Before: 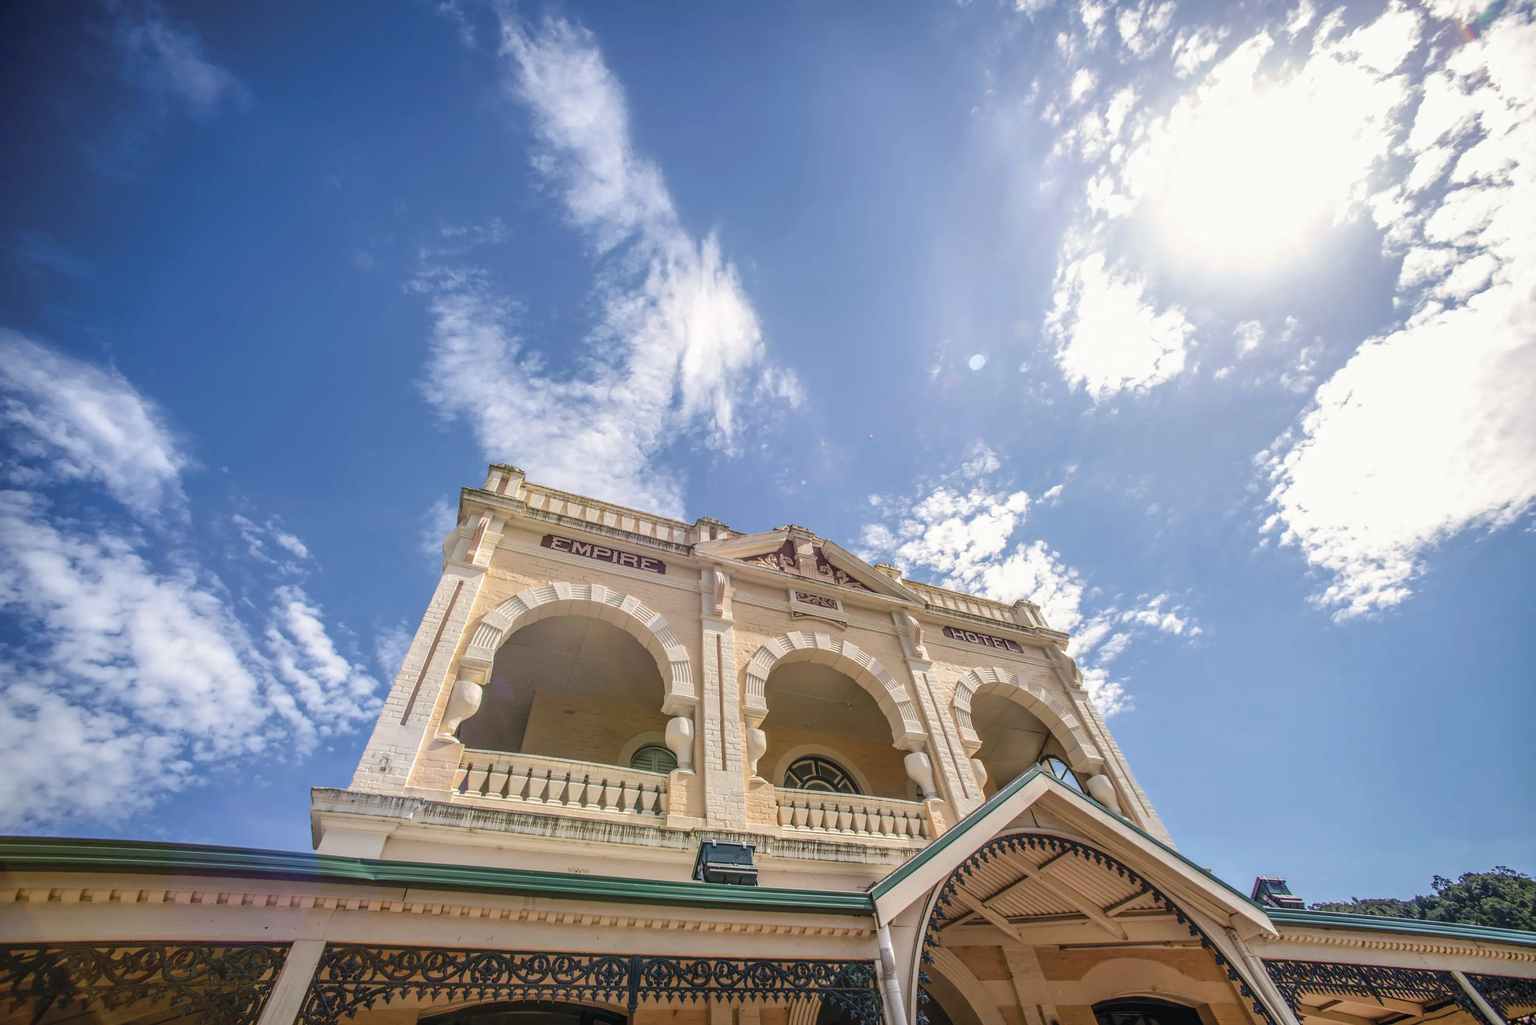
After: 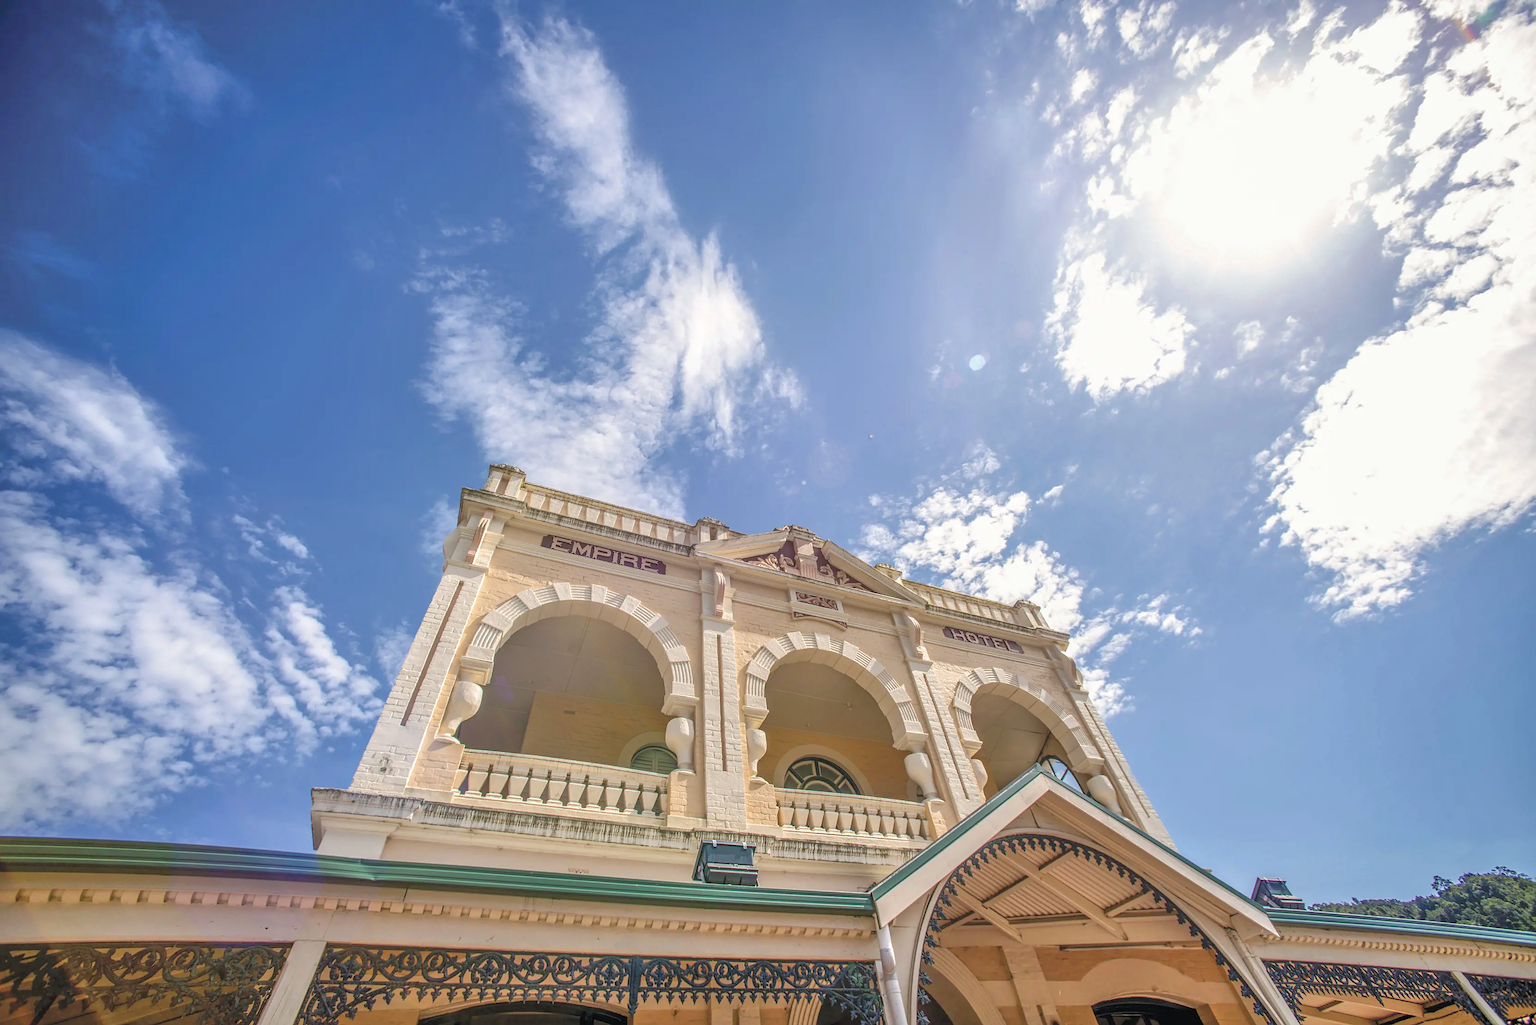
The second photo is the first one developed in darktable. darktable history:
tone equalizer: -7 EV 0.151 EV, -6 EV 0.629 EV, -5 EV 1.19 EV, -4 EV 1.29 EV, -3 EV 1.16 EV, -2 EV 0.6 EV, -1 EV 0.168 EV
sharpen: amount 0.202
